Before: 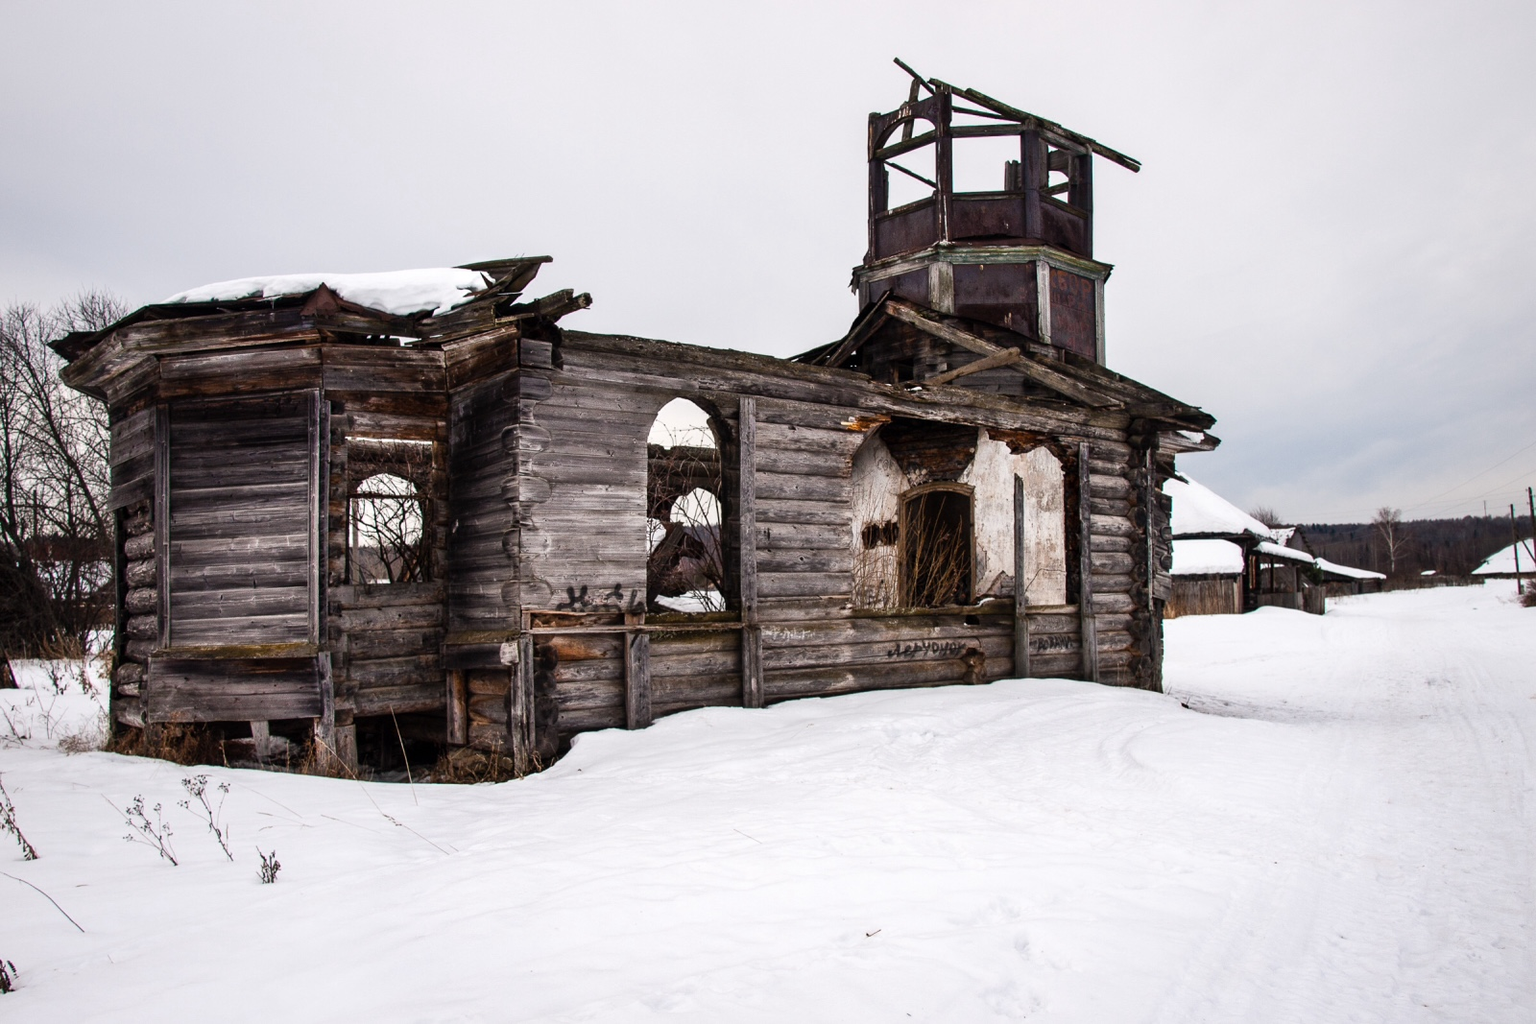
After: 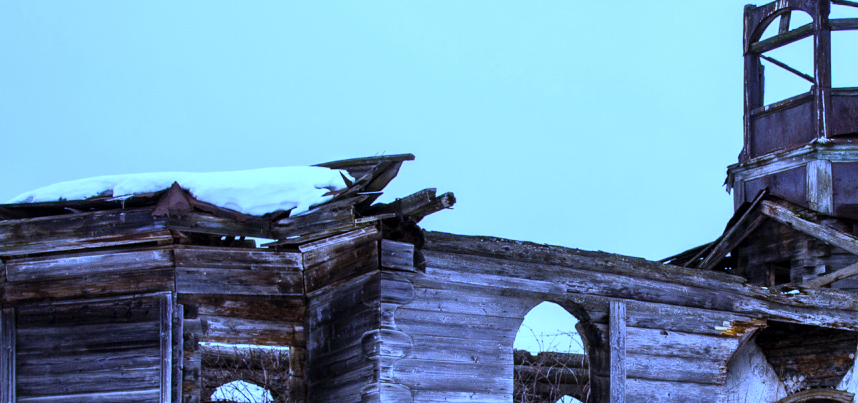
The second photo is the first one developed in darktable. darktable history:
crop: left 10.121%, top 10.631%, right 36.218%, bottom 51.526%
white balance: red 0.766, blue 1.537
local contrast: highlights 100%, shadows 100%, detail 120%, midtone range 0.2
contrast brightness saturation: brightness 0.09, saturation 0.19
